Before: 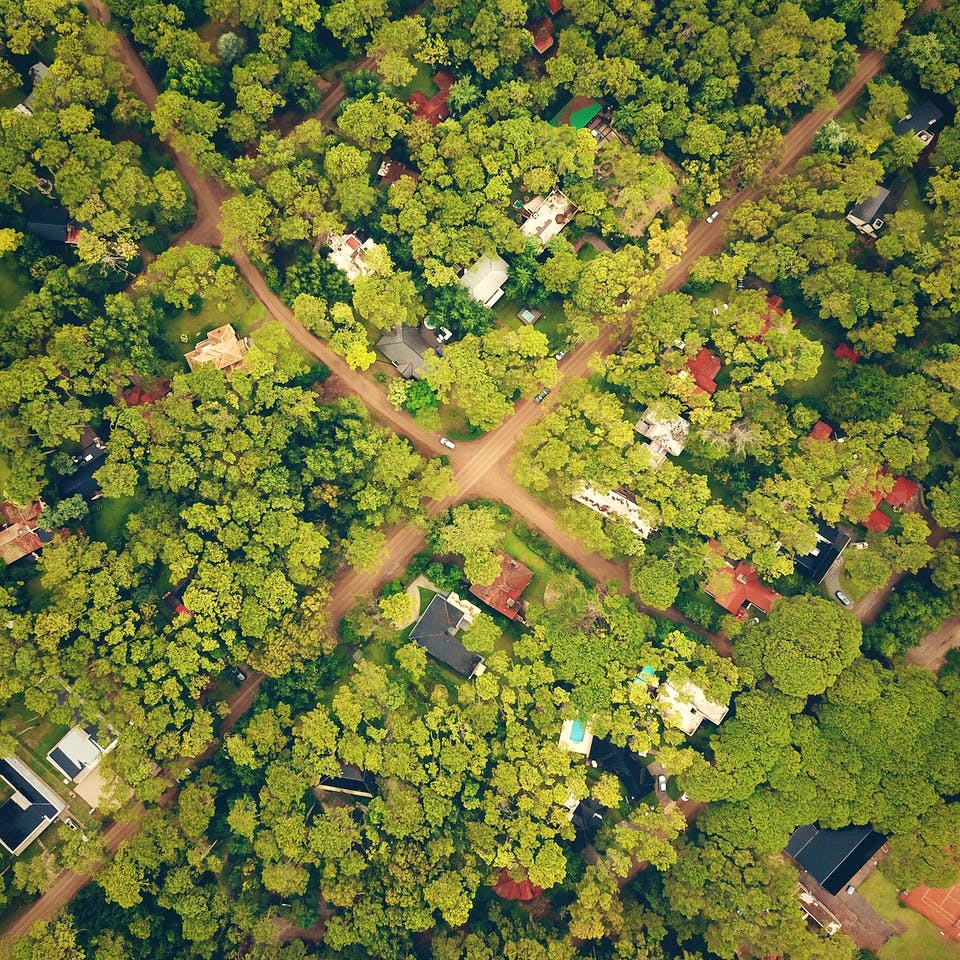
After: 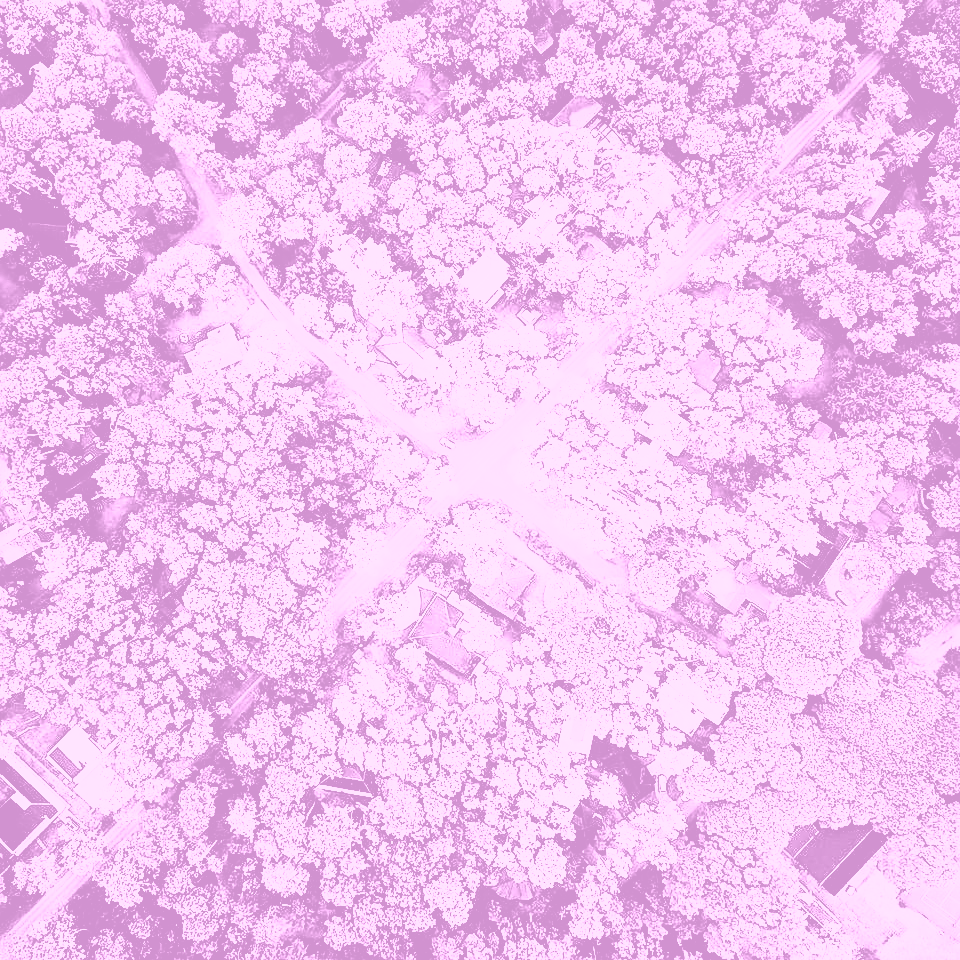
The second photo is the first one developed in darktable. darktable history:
rgb curve: curves: ch0 [(0, 0) (0.21, 0.15) (0.24, 0.21) (0.5, 0.75) (0.75, 0.96) (0.89, 0.99) (1, 1)]; ch1 [(0, 0.02) (0.21, 0.13) (0.25, 0.2) (0.5, 0.67) (0.75, 0.9) (0.89, 0.97) (1, 1)]; ch2 [(0, 0.02) (0.21, 0.13) (0.25, 0.2) (0.5, 0.67) (0.75, 0.9) (0.89, 0.97) (1, 1)], compensate middle gray true
colorize: hue 331.2°, saturation 75%, source mix 30.28%, lightness 70.52%, version 1
contrast equalizer: y [[0.439, 0.44, 0.442, 0.457, 0.493, 0.498], [0.5 ×6], [0.5 ×6], [0 ×6], [0 ×6]]
sharpen: on, module defaults
color balance rgb: linear chroma grading › global chroma 9%, perceptual saturation grading › global saturation 36%, perceptual saturation grading › shadows 35%, perceptual brilliance grading › global brilliance 15%, perceptual brilliance grading › shadows -35%, global vibrance 15%
filmic rgb: black relative exposure -5.42 EV, white relative exposure 2.85 EV, dynamic range scaling -37.73%, hardness 4, contrast 1.605, highlights saturation mix -0.93%
contrast brightness saturation: contrast 0.18, saturation 0.3
velvia: on, module defaults
